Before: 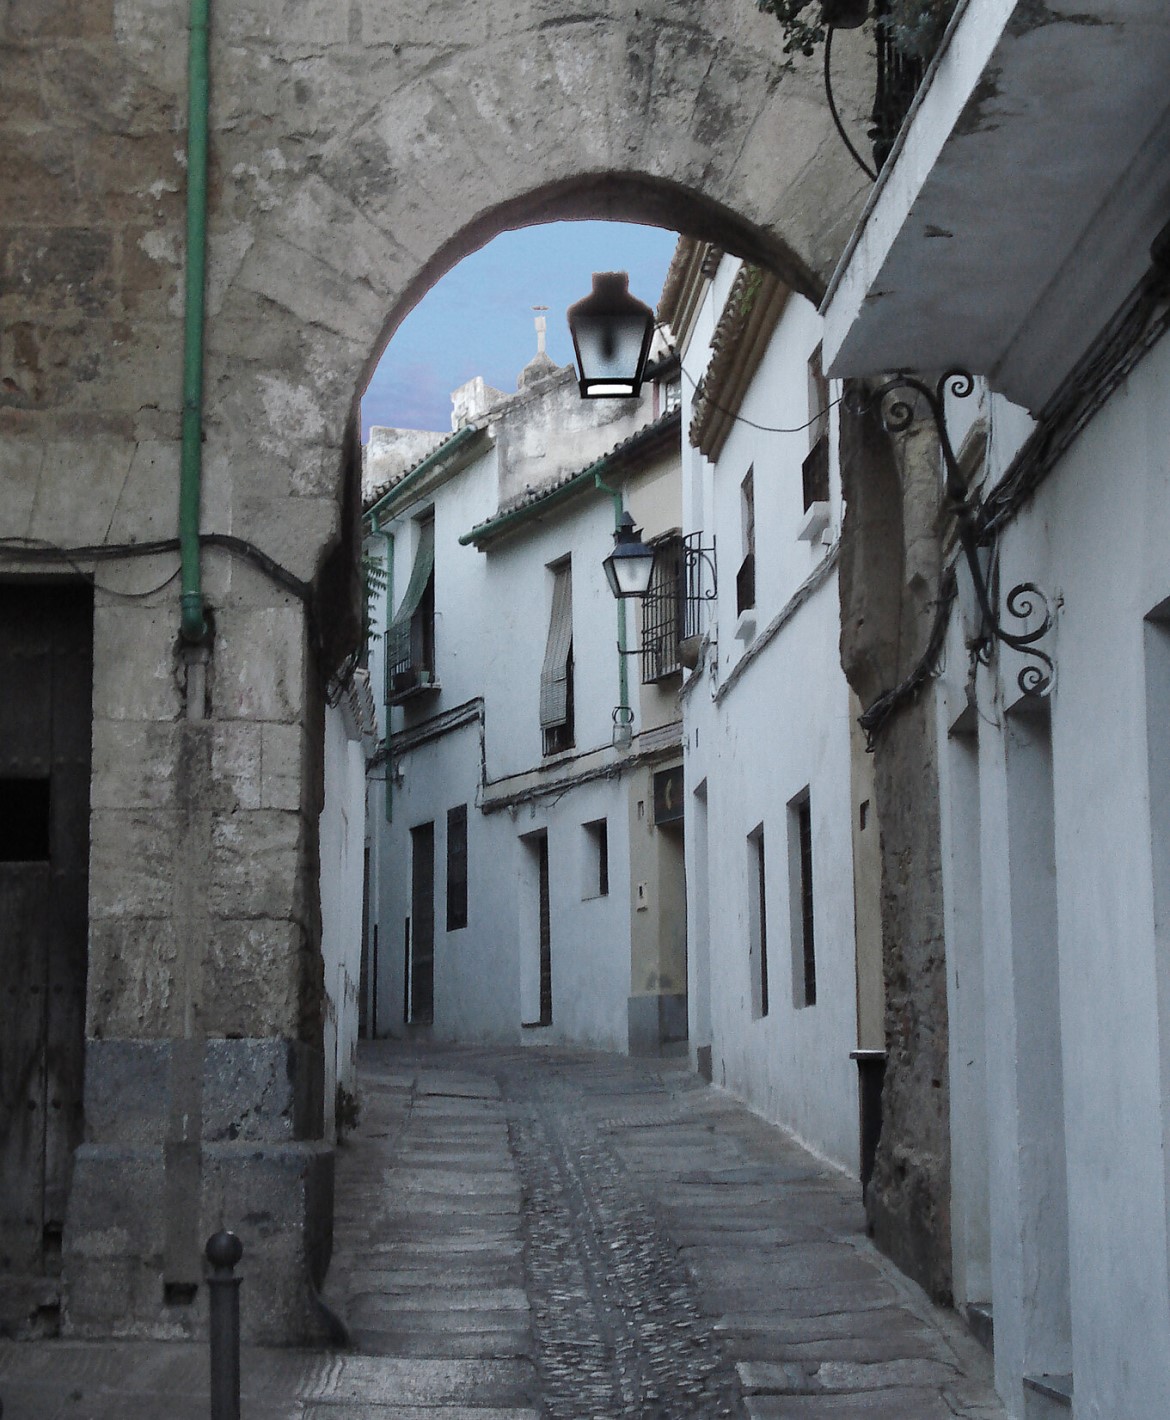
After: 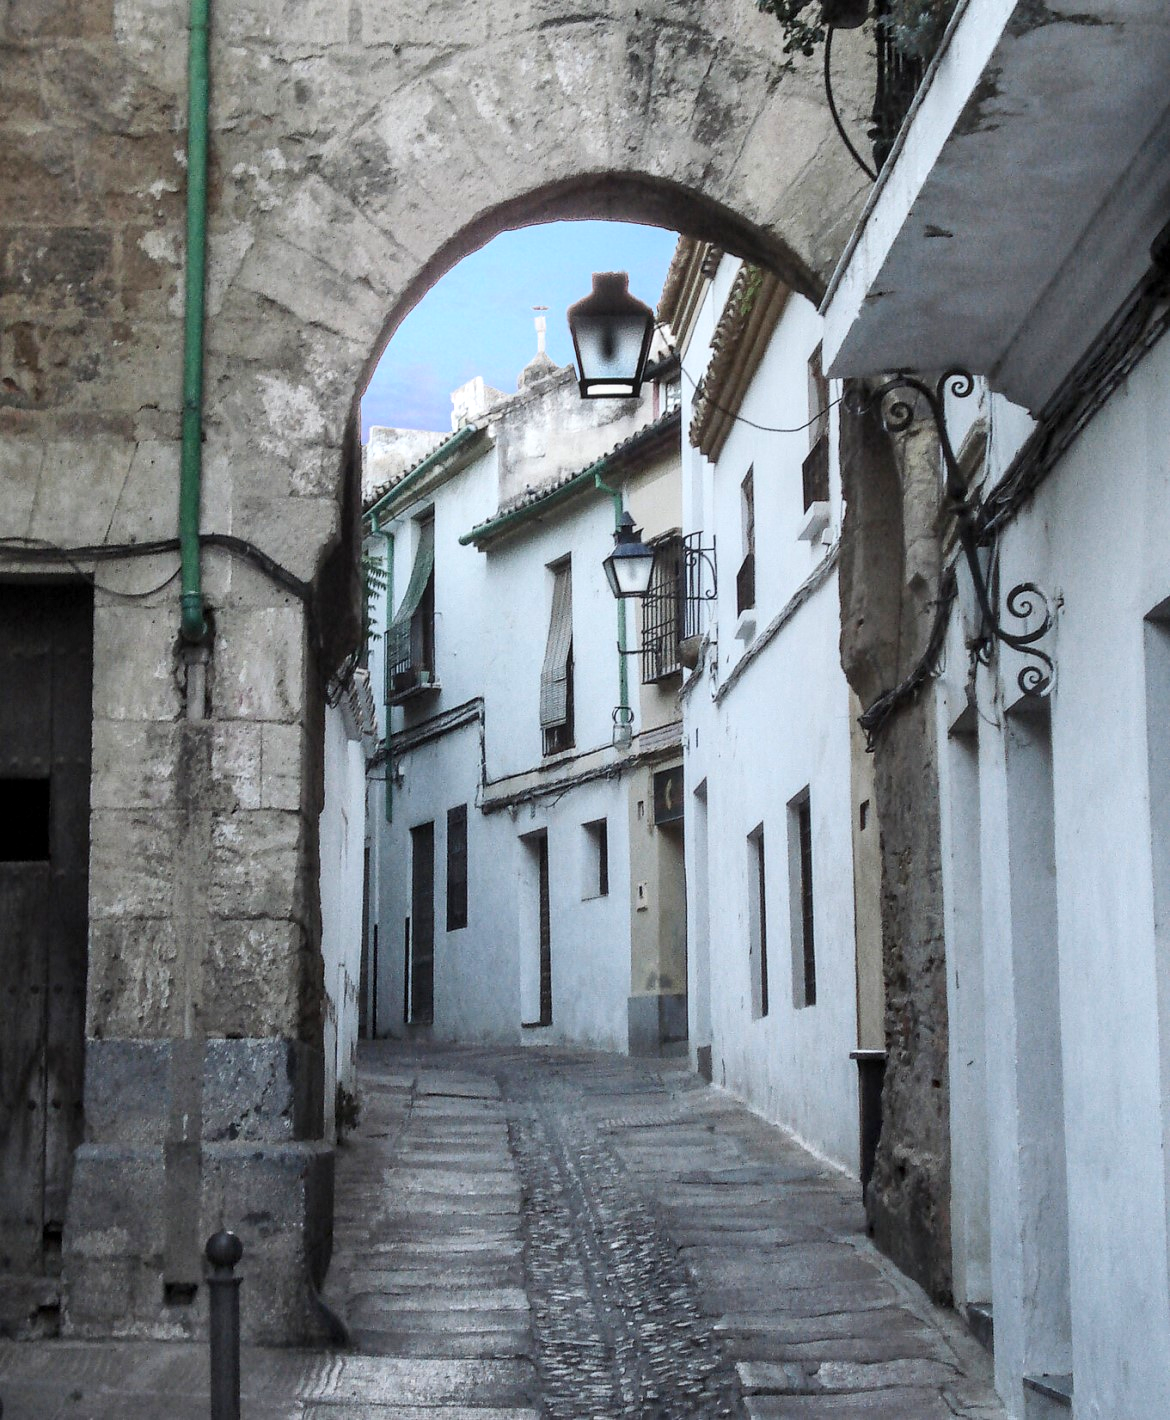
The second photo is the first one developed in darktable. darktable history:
local contrast: detail 130%
contrast brightness saturation: contrast 0.2, brightness 0.16, saturation 0.22
exposure: exposure 0.127 EV, compensate highlight preservation false
